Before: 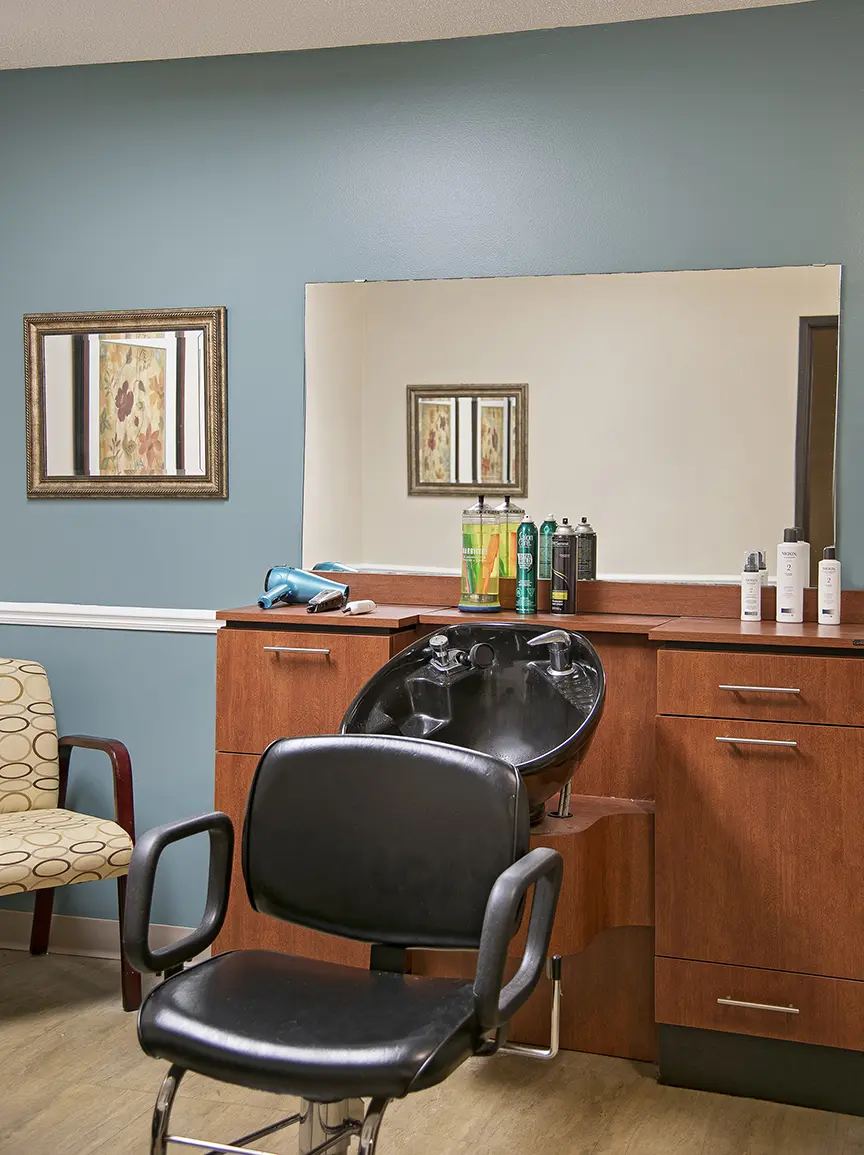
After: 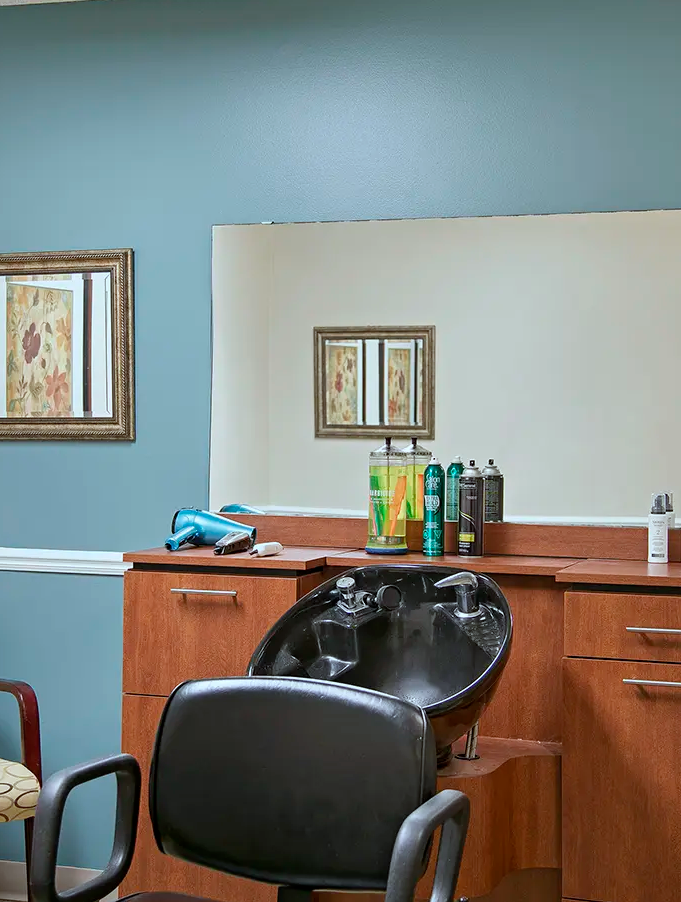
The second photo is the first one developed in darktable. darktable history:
crop and rotate: left 10.77%, top 5.1%, right 10.41%, bottom 16.76%
white balance: red 0.925, blue 1.046
